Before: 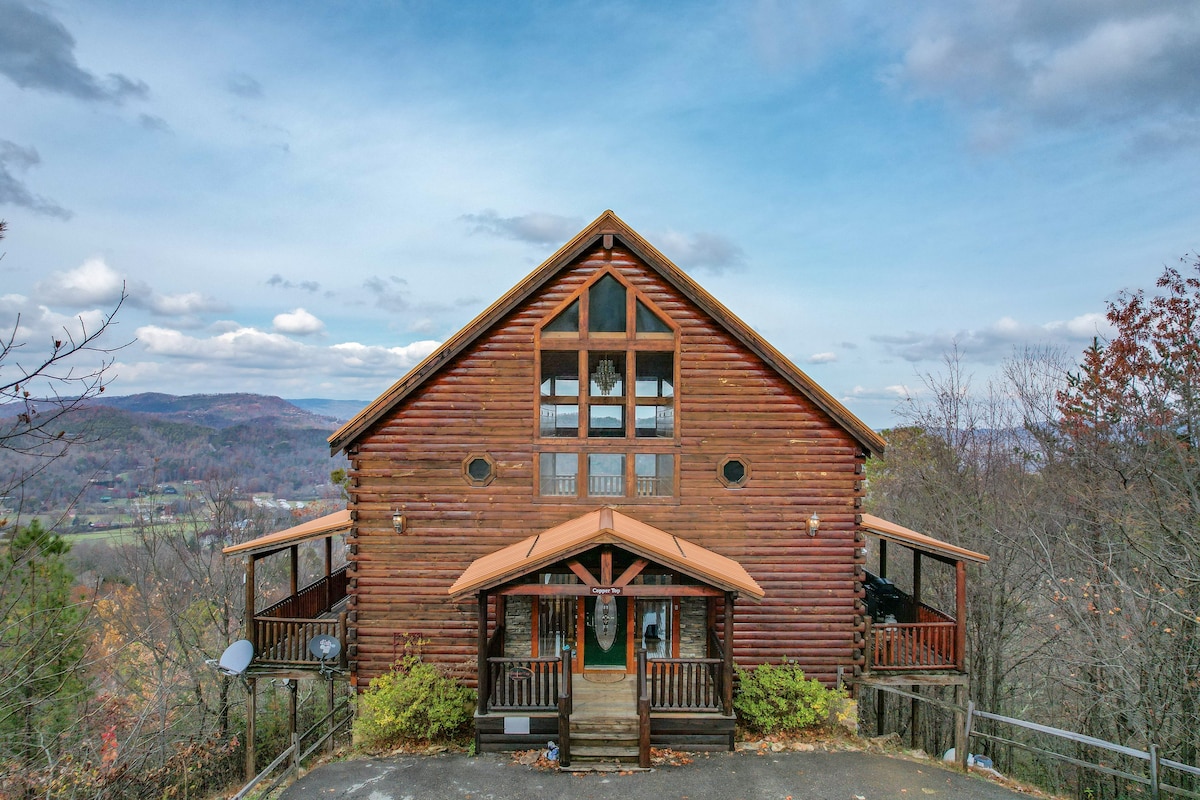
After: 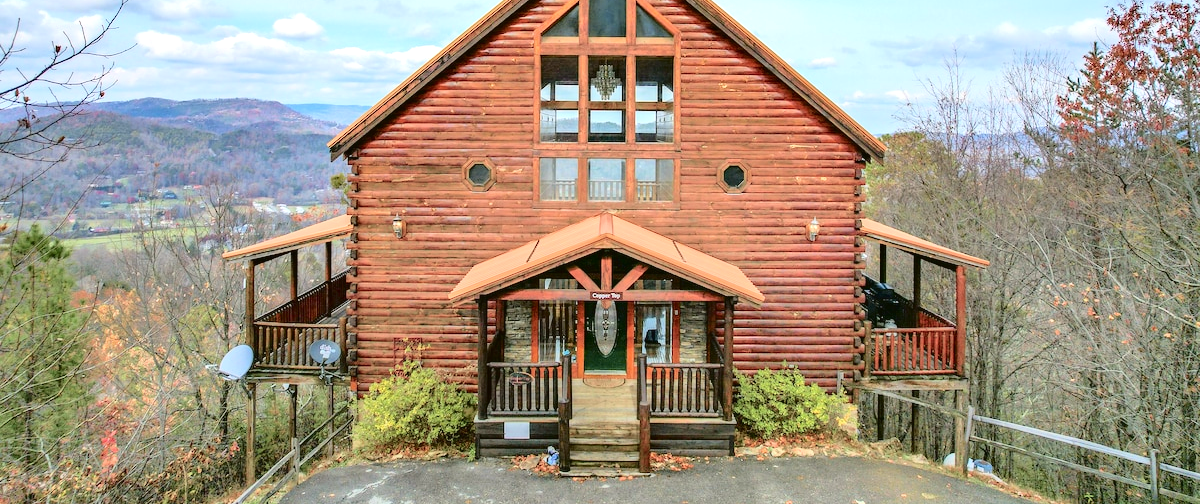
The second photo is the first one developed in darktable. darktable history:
color correction: highlights b* 0.044, saturation 0.979
crop and rotate: top 36.957%
exposure: exposure 0.651 EV, compensate highlight preservation false
tone curve: curves: ch0 [(0, 0.021) (0.049, 0.044) (0.152, 0.14) (0.328, 0.377) (0.473, 0.543) (0.641, 0.705) (0.868, 0.887) (1, 0.969)]; ch1 [(0, 0) (0.302, 0.331) (0.427, 0.433) (0.472, 0.47) (0.502, 0.503) (0.522, 0.526) (0.564, 0.591) (0.602, 0.632) (0.677, 0.701) (0.859, 0.885) (1, 1)]; ch2 [(0, 0) (0.33, 0.301) (0.447, 0.44) (0.487, 0.496) (0.502, 0.516) (0.535, 0.554) (0.565, 0.598) (0.618, 0.629) (1, 1)], color space Lab, independent channels, preserve colors none
